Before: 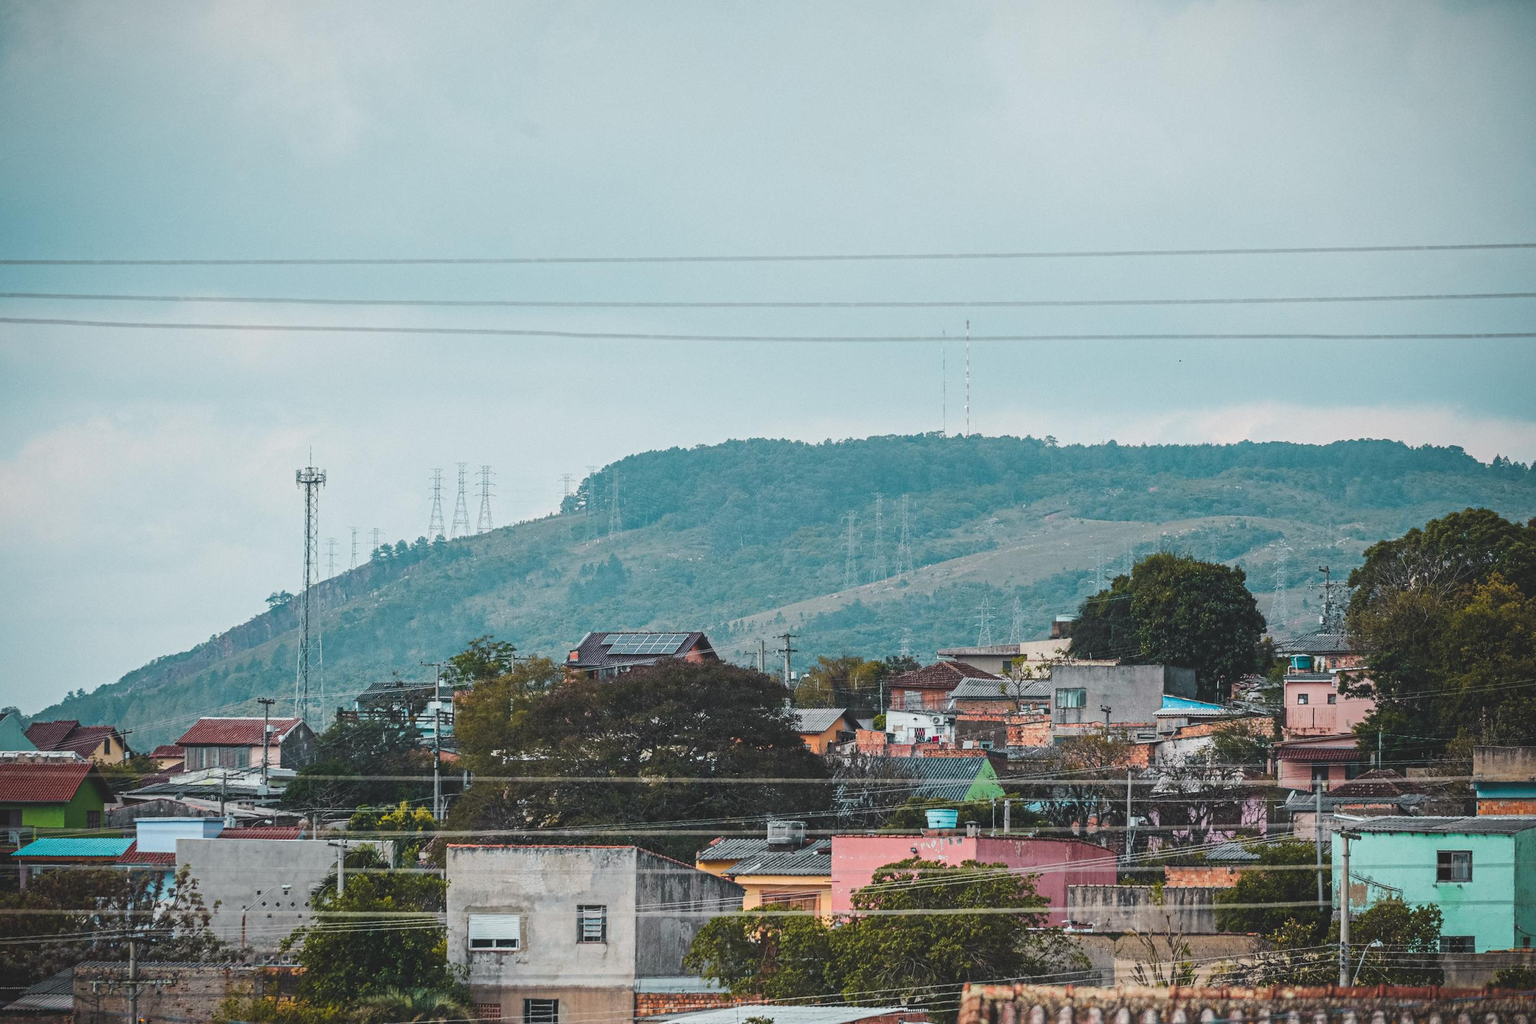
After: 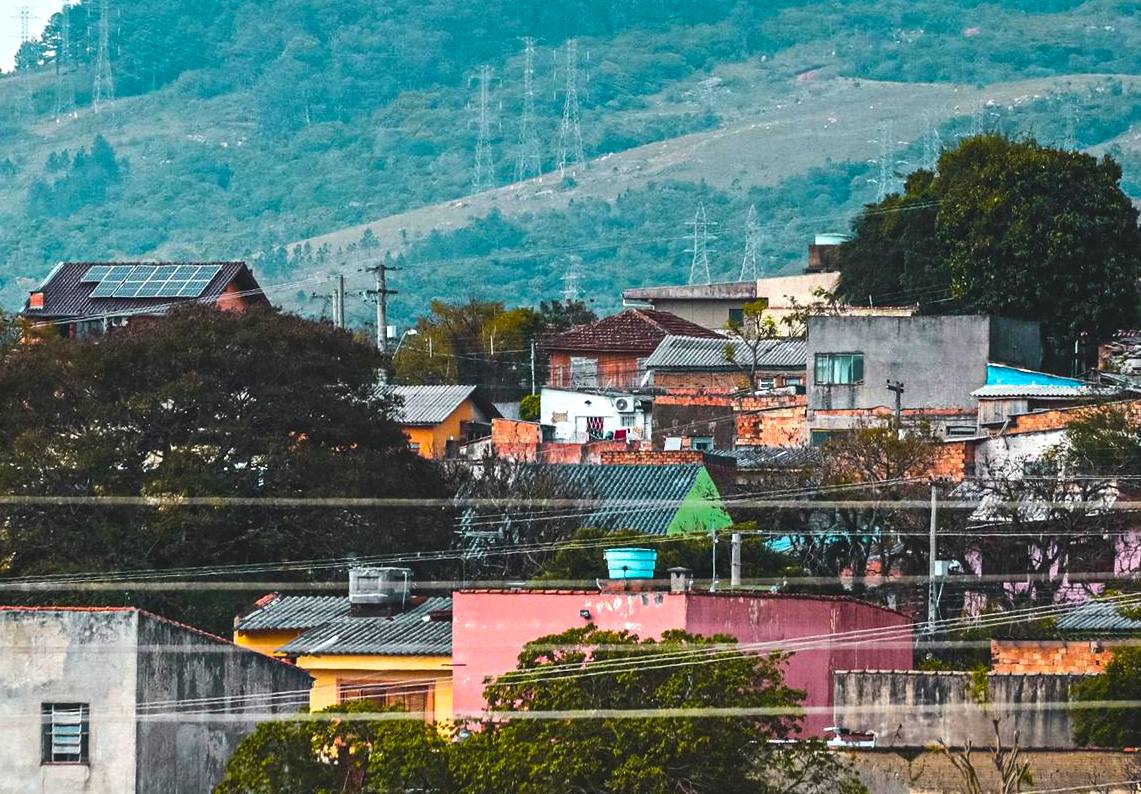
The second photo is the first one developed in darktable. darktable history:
color balance rgb: linear chroma grading › global chroma 8.725%, perceptual saturation grading › global saturation 31.116%, perceptual brilliance grading › global brilliance 19.593%, perceptual brilliance grading › shadows -40.149%, global vibrance 20%
crop: left 35.891%, top 45.929%, right 18.089%, bottom 6.05%
